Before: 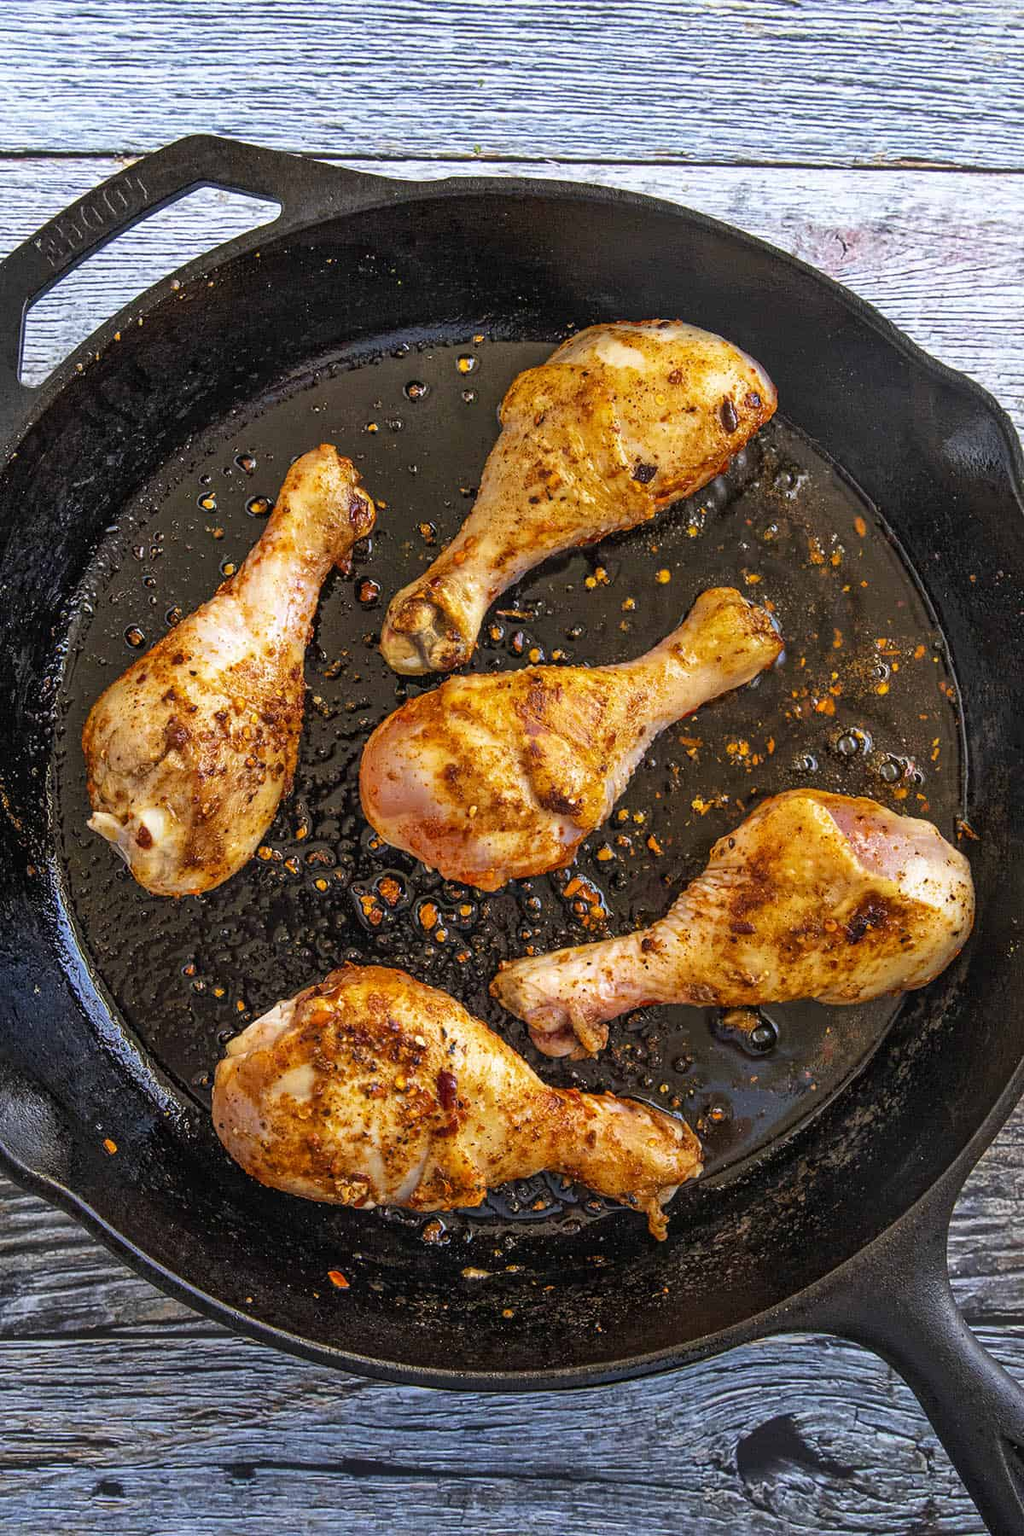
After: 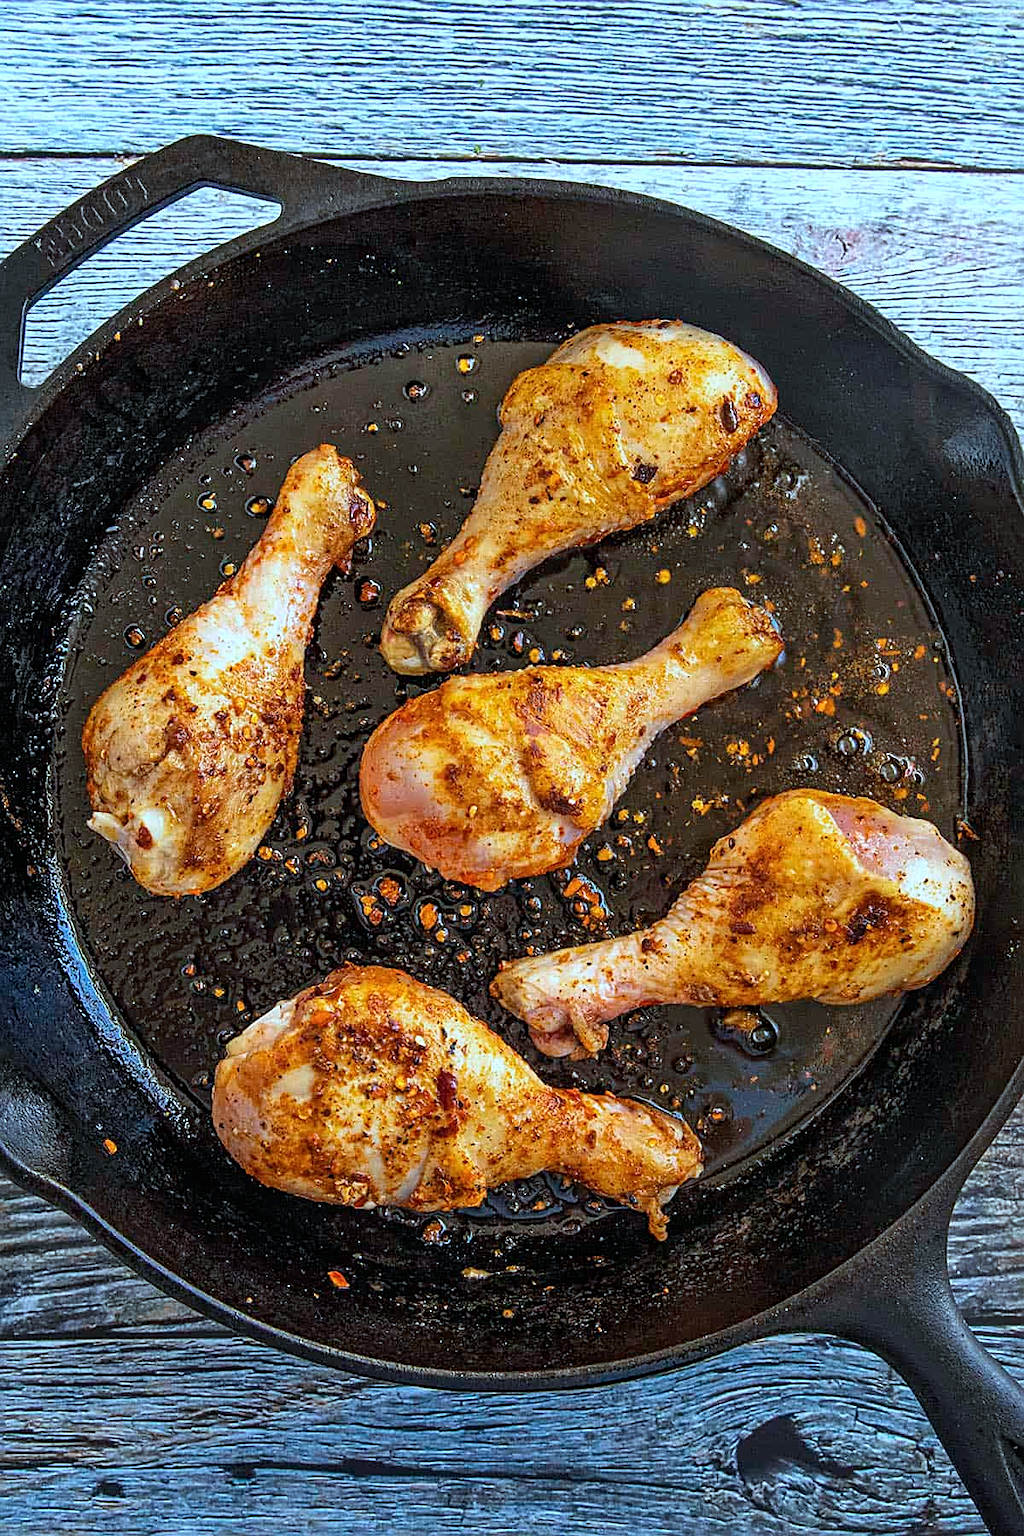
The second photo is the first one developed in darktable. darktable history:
sharpen: radius 1.967
white balance: red 0.974, blue 1.044
color correction: highlights a* -10.04, highlights b* -10.37
